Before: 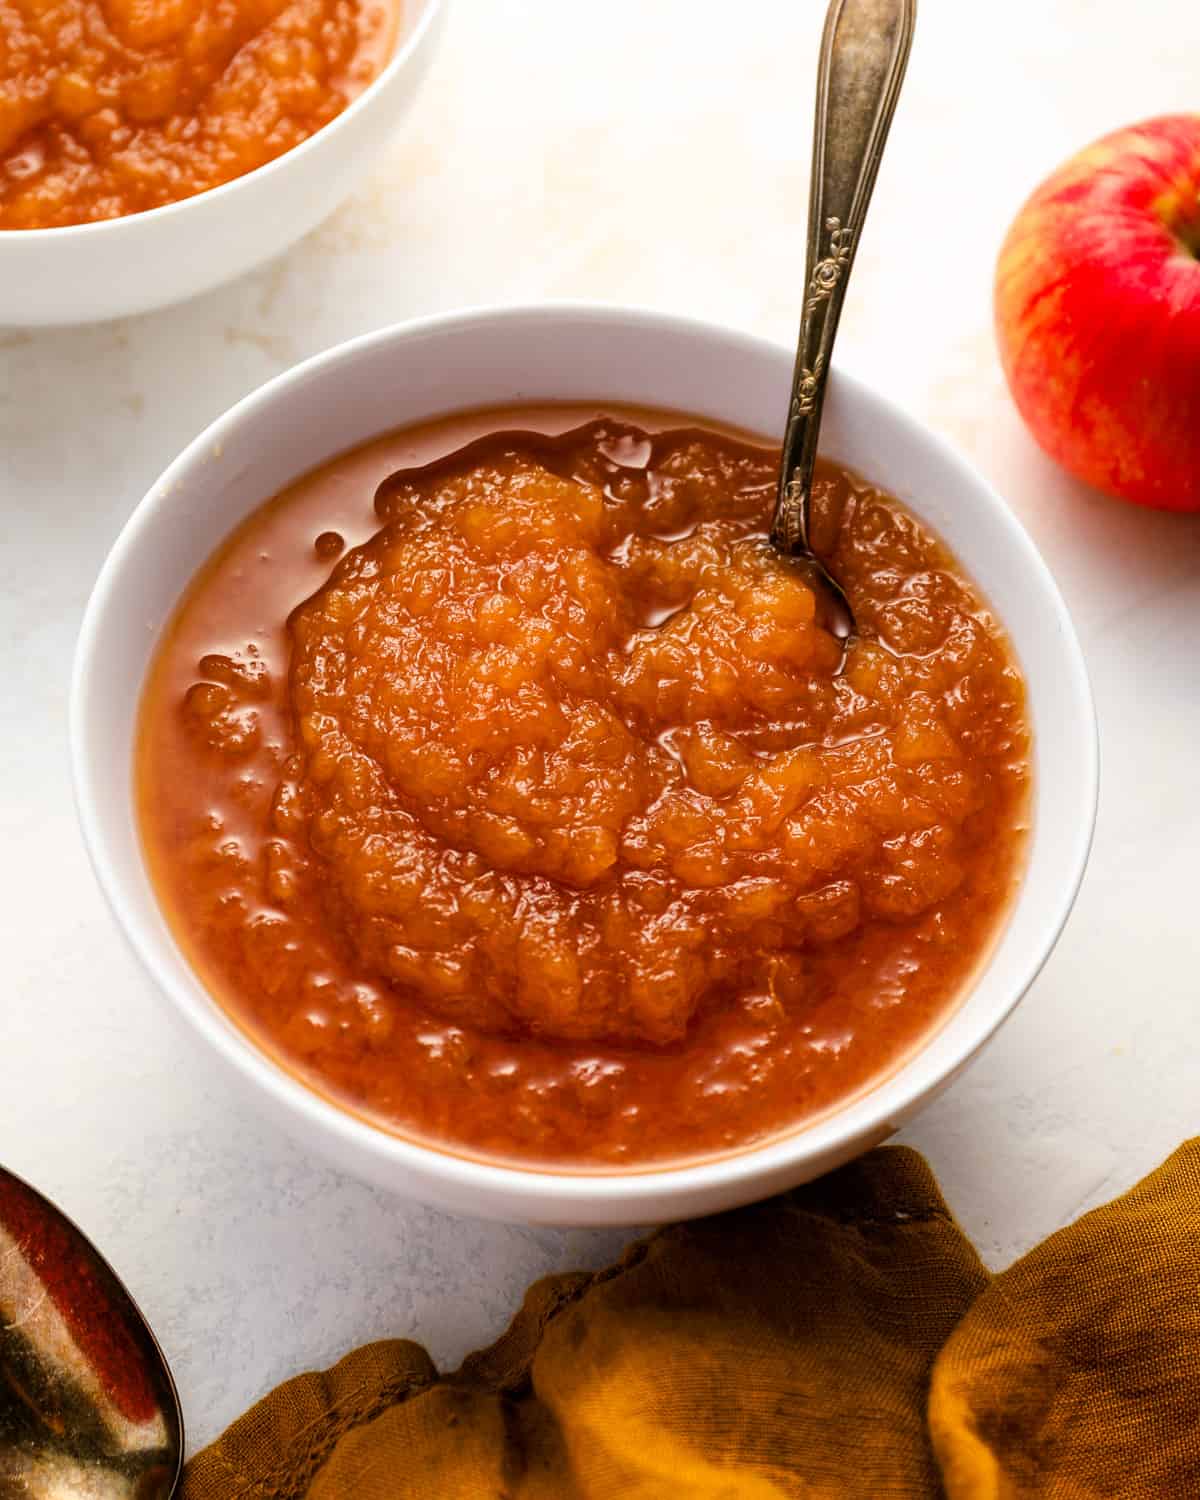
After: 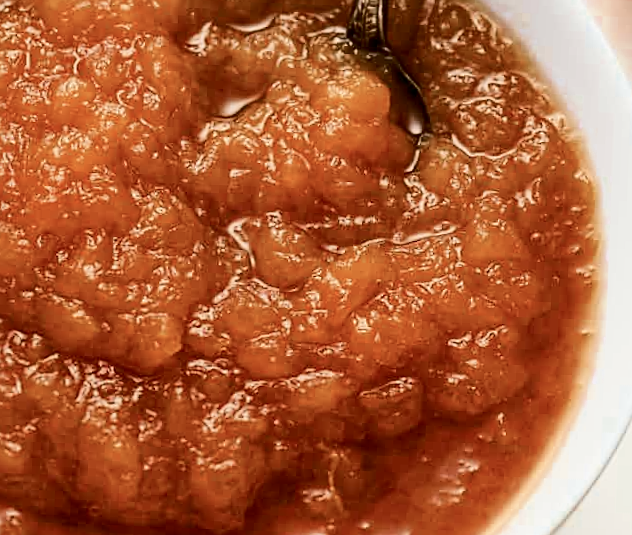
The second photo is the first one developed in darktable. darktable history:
contrast brightness saturation: contrast 0.06, brightness -0.01, saturation -0.23
tone curve: curves: ch0 [(0, 0) (0.114, 0.083) (0.291, 0.3) (0.447, 0.535) (0.602, 0.712) (0.772, 0.864) (0.999, 0.978)]; ch1 [(0, 0) (0.389, 0.352) (0.458, 0.433) (0.486, 0.474) (0.509, 0.505) (0.535, 0.541) (0.555, 0.557) (0.677, 0.724) (1, 1)]; ch2 [(0, 0) (0.369, 0.388) (0.449, 0.431) (0.501, 0.5) (0.528, 0.552) (0.561, 0.596) (0.697, 0.721) (1, 1)], color space Lab, independent channels, preserve colors none
exposure: compensate highlight preservation false
color zones: curves: ch0 [(0, 0.5) (0.125, 0.4) (0.25, 0.5) (0.375, 0.4) (0.5, 0.4) (0.625, 0.35) (0.75, 0.35) (0.875, 0.5)]; ch1 [(0, 0.35) (0.125, 0.45) (0.25, 0.35) (0.375, 0.35) (0.5, 0.35) (0.625, 0.35) (0.75, 0.45) (0.875, 0.35)]; ch2 [(0, 0.6) (0.125, 0.5) (0.25, 0.5) (0.375, 0.6) (0.5, 0.6) (0.625, 0.5) (0.75, 0.5) (0.875, 0.5)]
rotate and perspective: rotation 2.27°, automatic cropping off
crop: left 36.607%, top 34.735%, right 13.146%, bottom 30.611%
sharpen: on, module defaults
